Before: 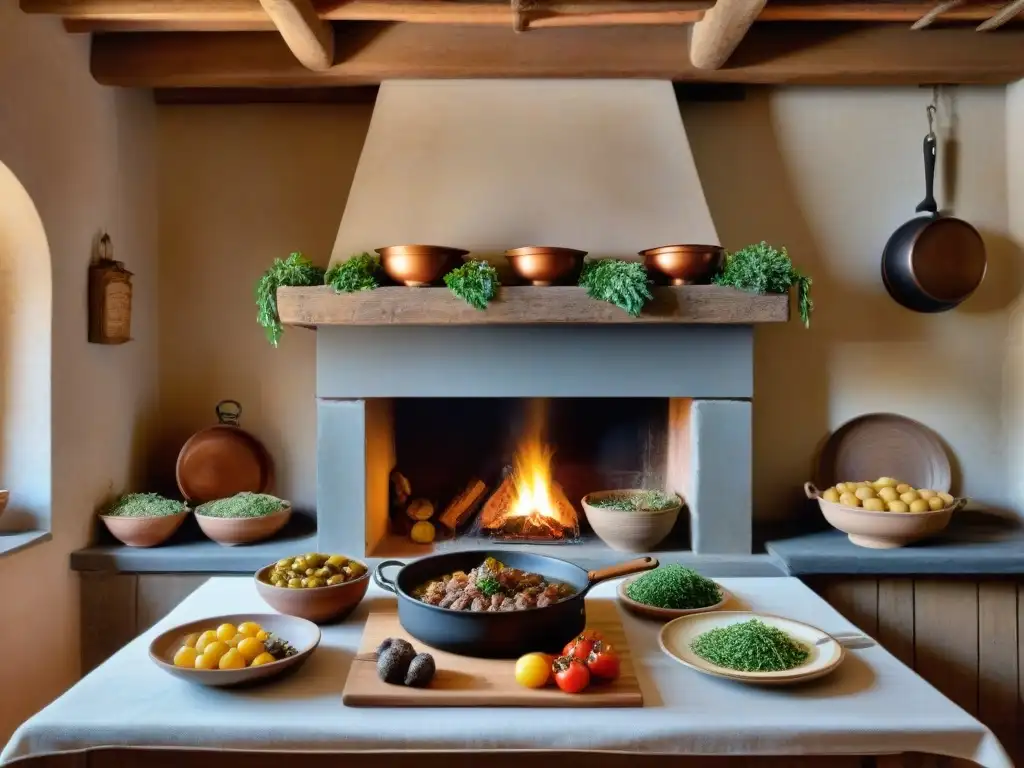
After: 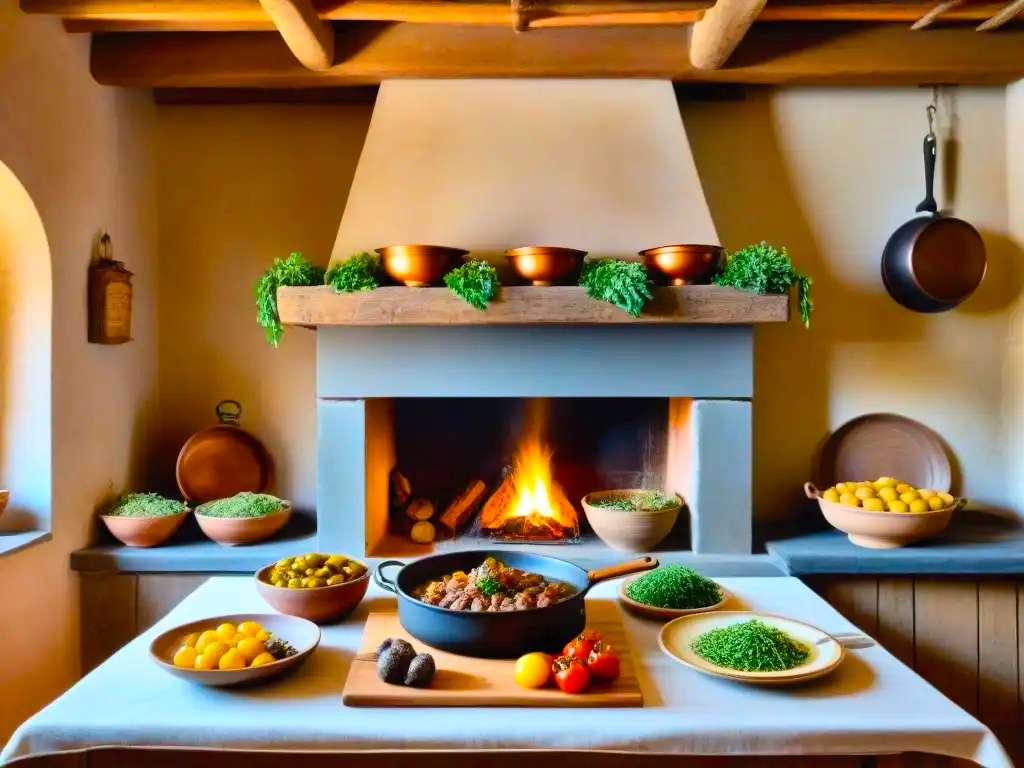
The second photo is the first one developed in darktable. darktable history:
color balance rgb: linear chroma grading › global chroma 15%, perceptual saturation grading › global saturation 30%
contrast brightness saturation: contrast 0.2, brightness 0.16, saturation 0.22
